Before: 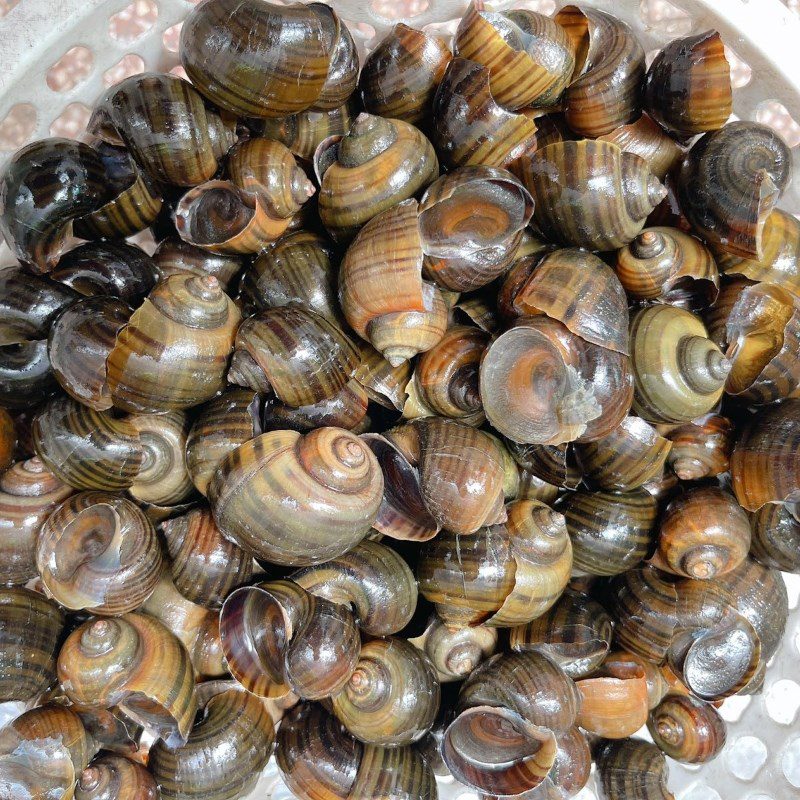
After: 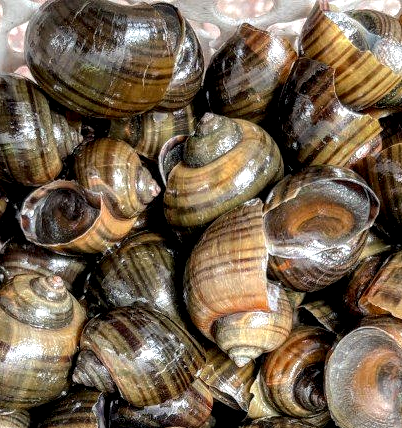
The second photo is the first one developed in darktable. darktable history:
crop: left 19.399%, right 30.293%, bottom 46.38%
local contrast: highlights 10%, shadows 38%, detail 183%, midtone range 0.471
